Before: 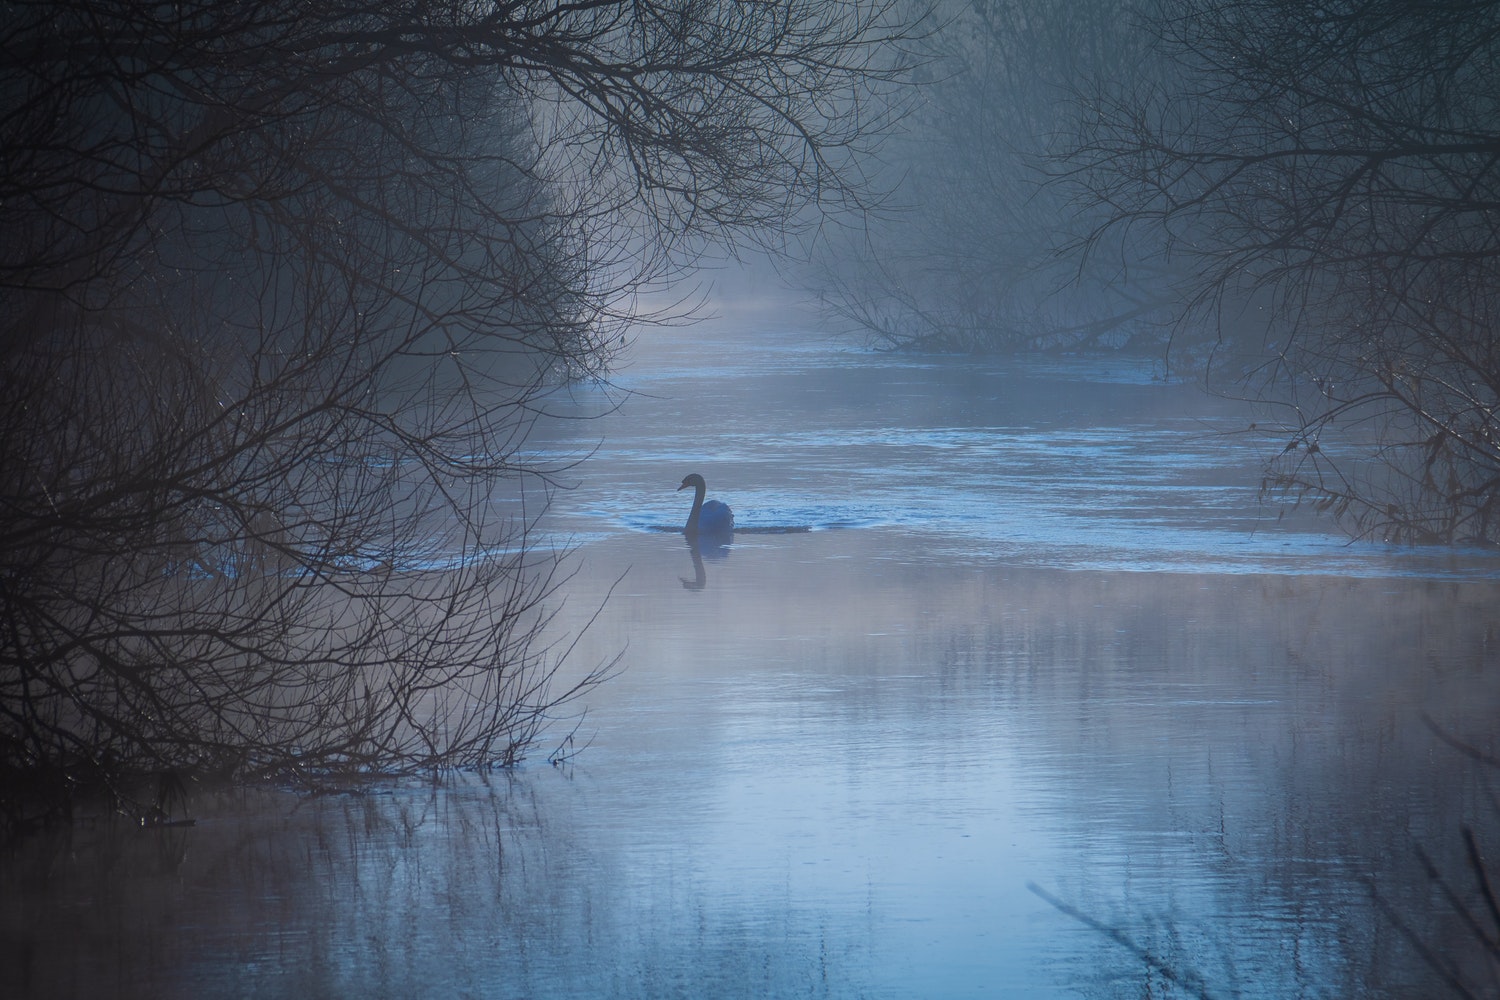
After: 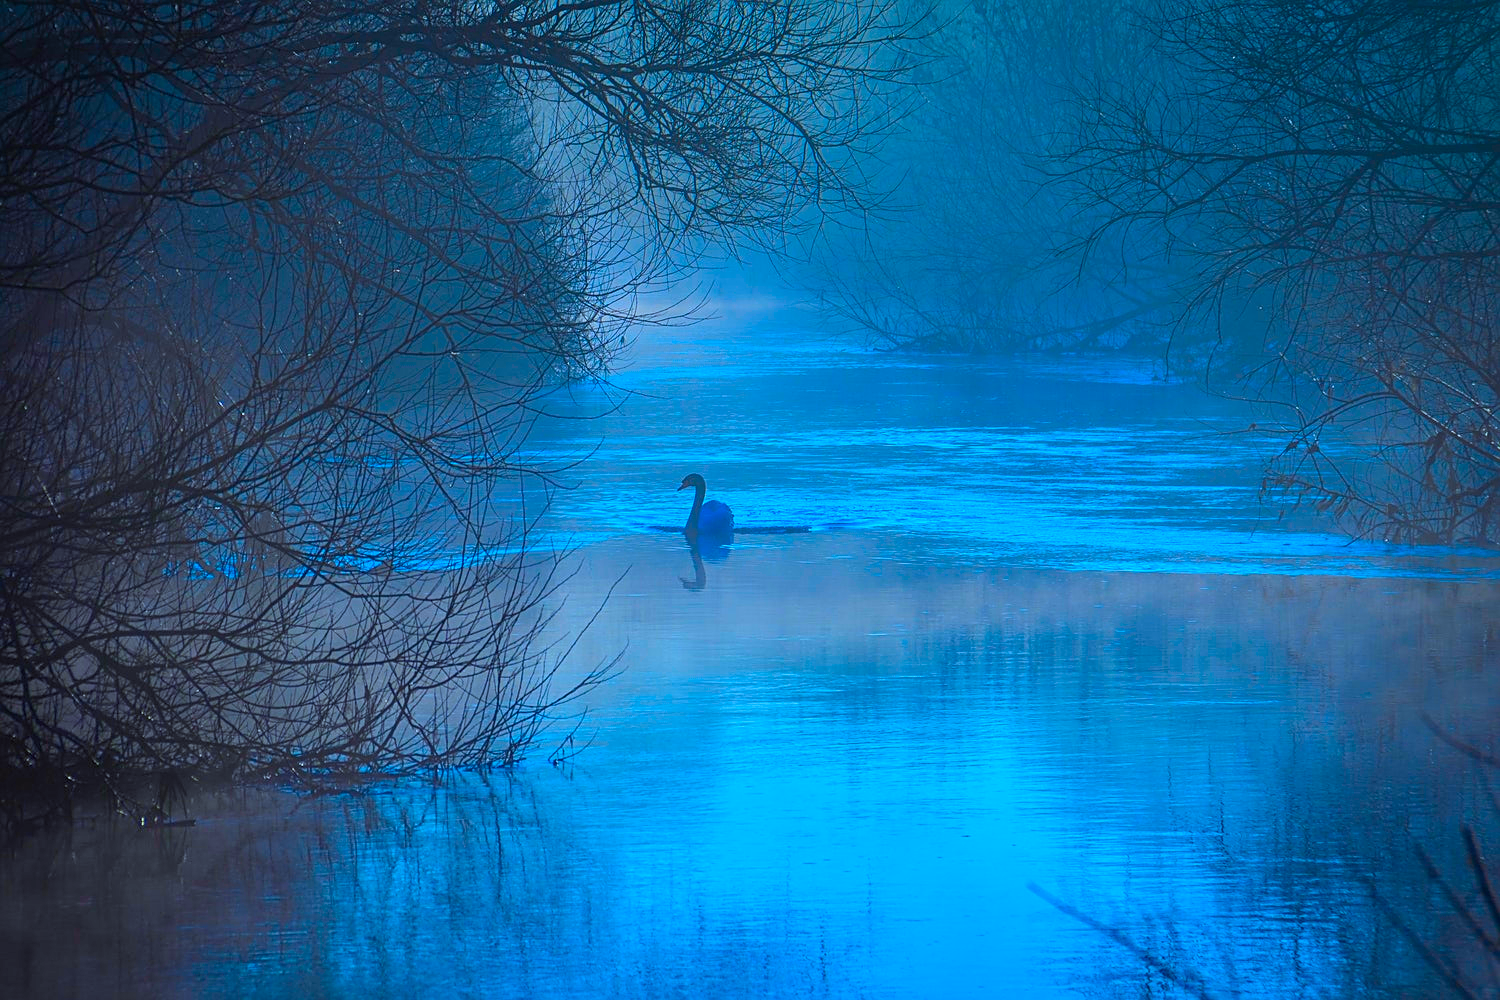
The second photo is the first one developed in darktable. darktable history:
color correction: saturation 2.15
white balance: red 0.925, blue 1.046
local contrast: highlights 100%, shadows 100%, detail 120%, midtone range 0.2
sharpen: on, module defaults
shadows and highlights: radius 108.52, shadows 40.68, highlights -72.88, low approximation 0.01, soften with gaussian
